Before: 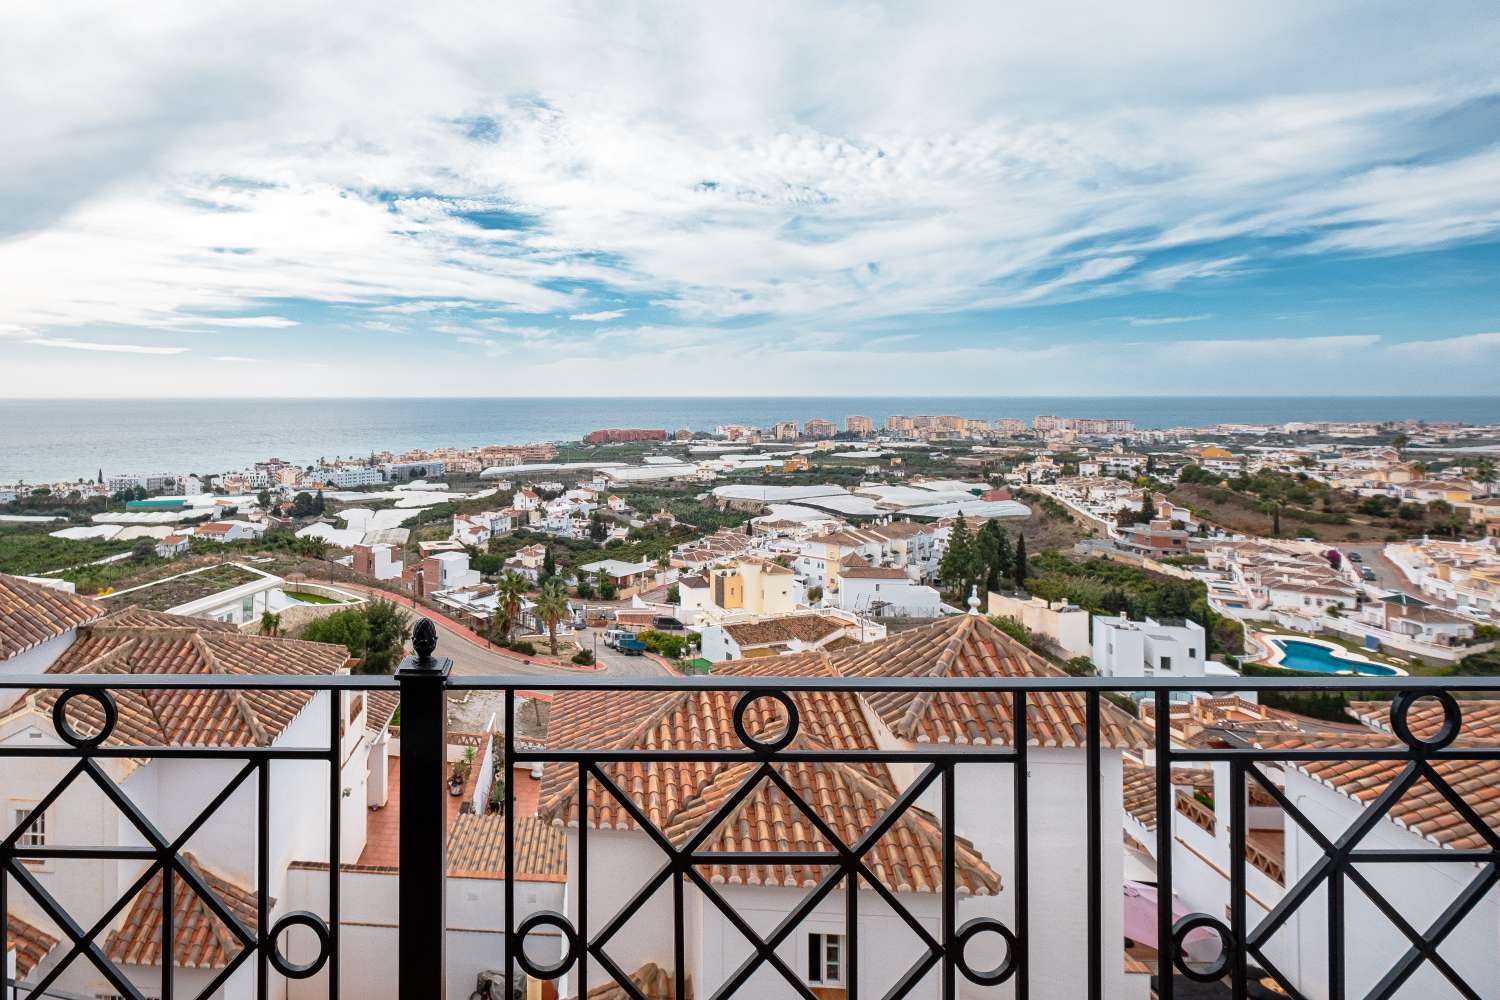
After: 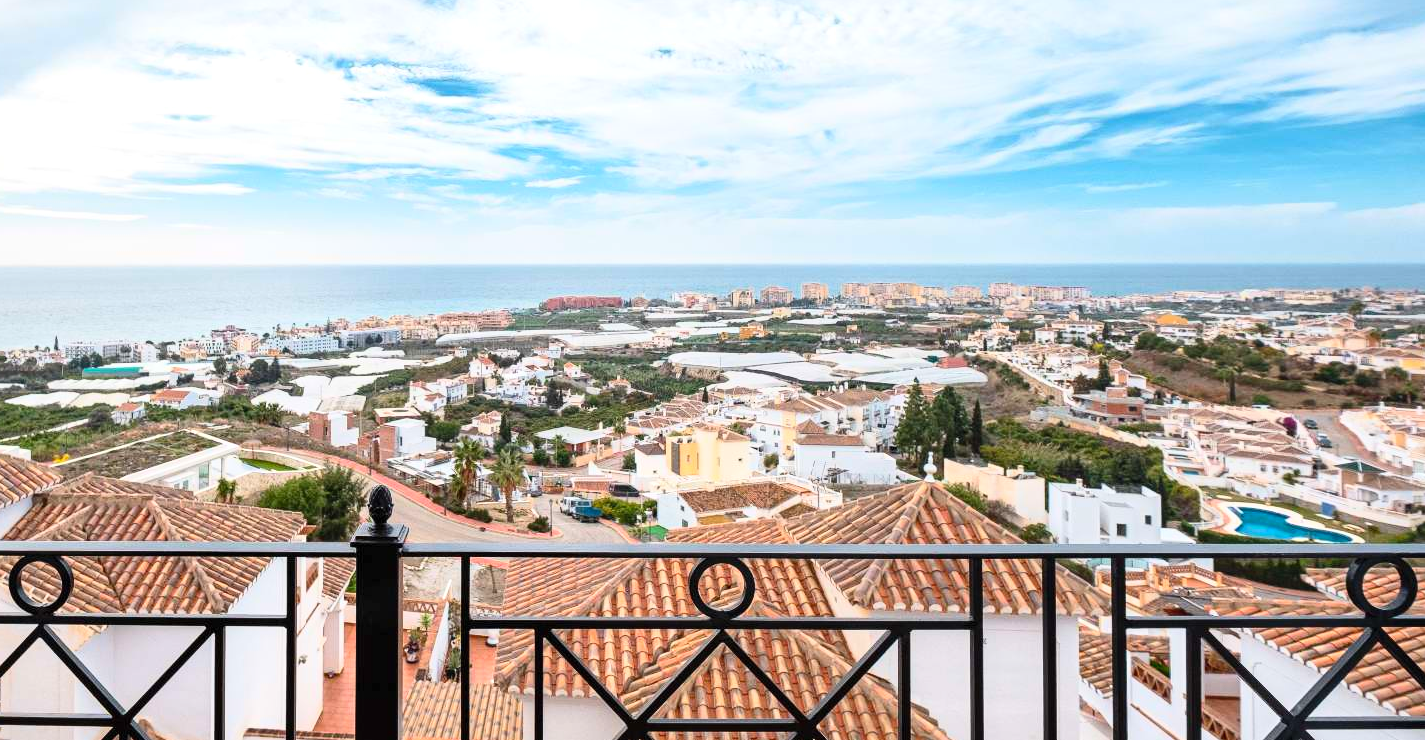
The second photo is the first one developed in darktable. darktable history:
levels: mode automatic
crop and rotate: left 2.991%, top 13.302%, right 1.981%, bottom 12.636%
exposure: exposure 0.131 EV, compensate highlight preservation false
contrast brightness saturation: contrast 0.2, brightness 0.16, saturation 0.22
